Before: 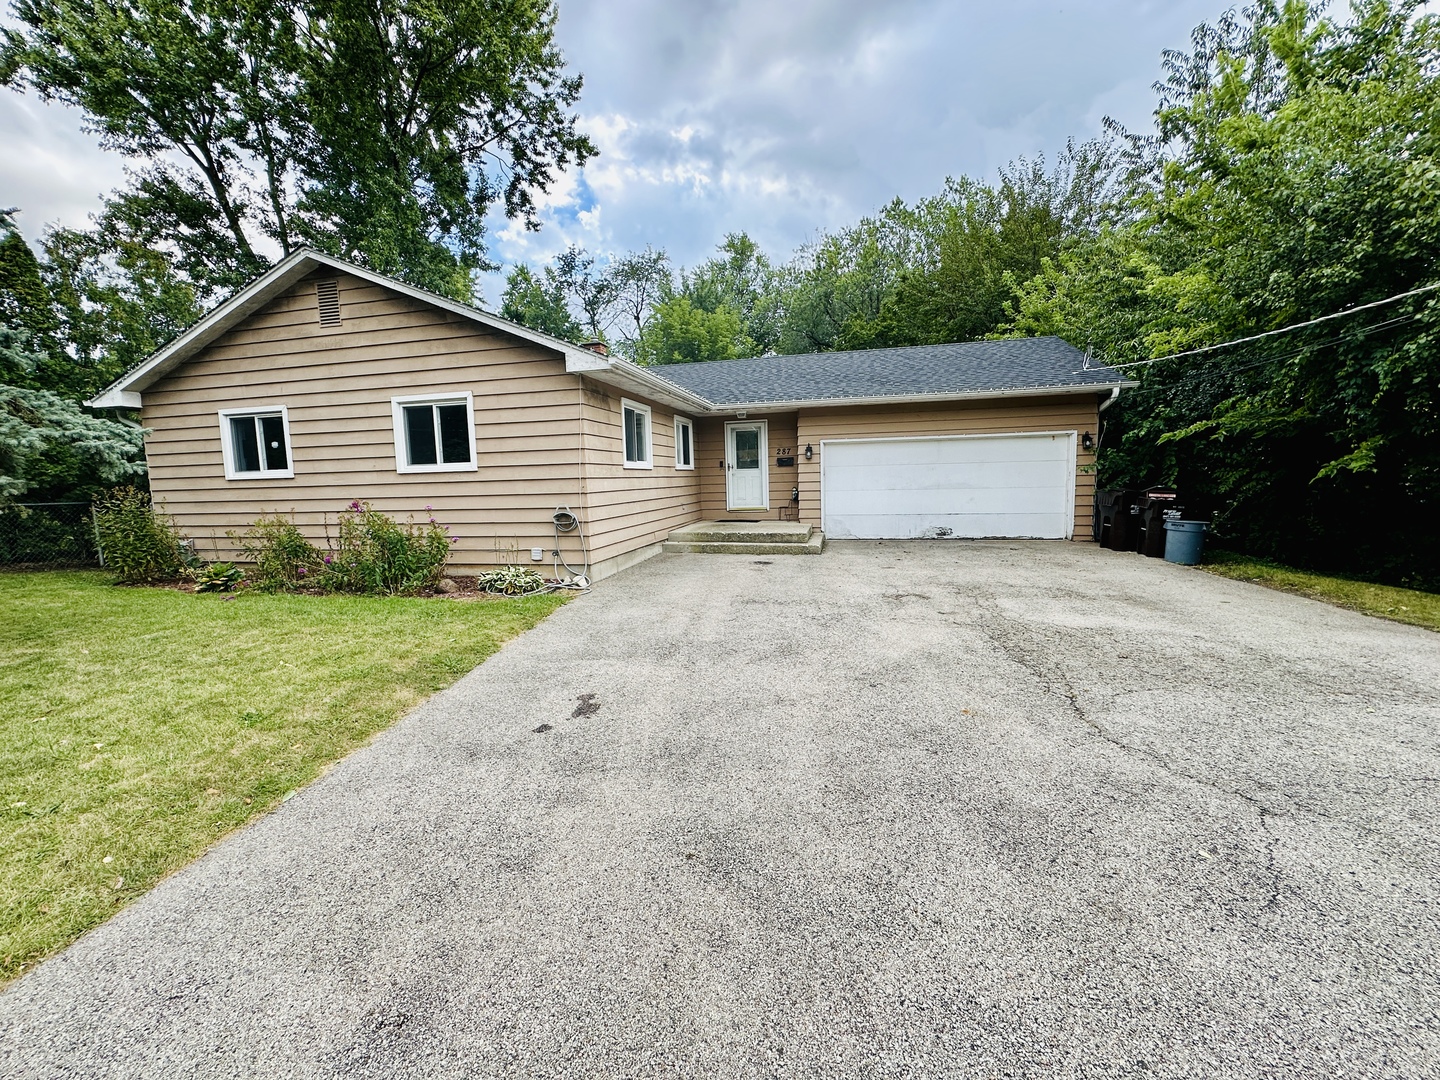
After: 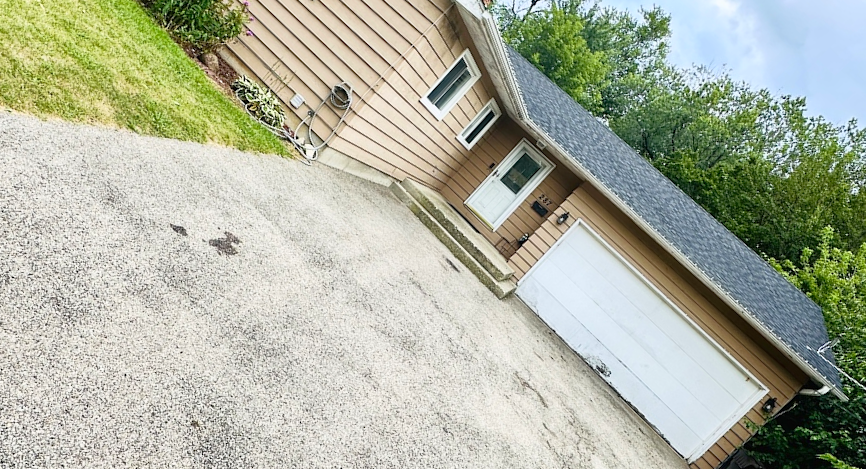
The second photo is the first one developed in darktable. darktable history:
base curve: curves: ch0 [(0, 0) (0.257, 0.25) (0.482, 0.586) (0.757, 0.871) (1, 1)]
contrast brightness saturation: saturation 0.122
exposure: compensate exposure bias true, compensate highlight preservation false
crop and rotate: angle -44.39°, top 16.692%, right 0.869%, bottom 11.727%
levels: white 90.69%, levels [0, 0.478, 1]
